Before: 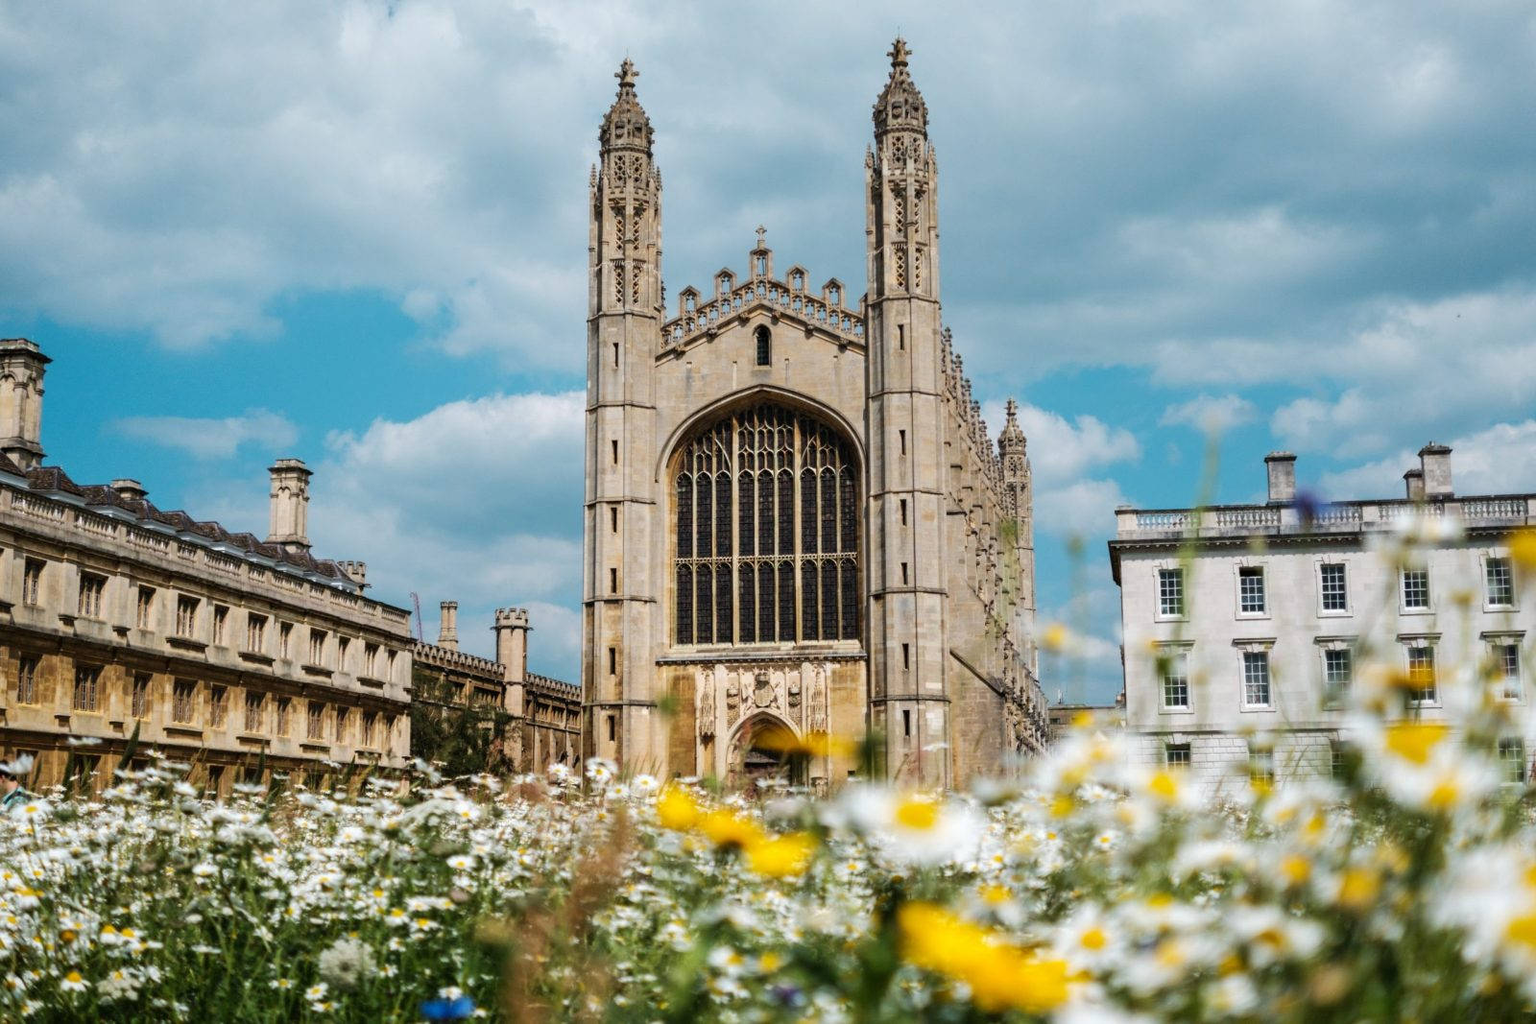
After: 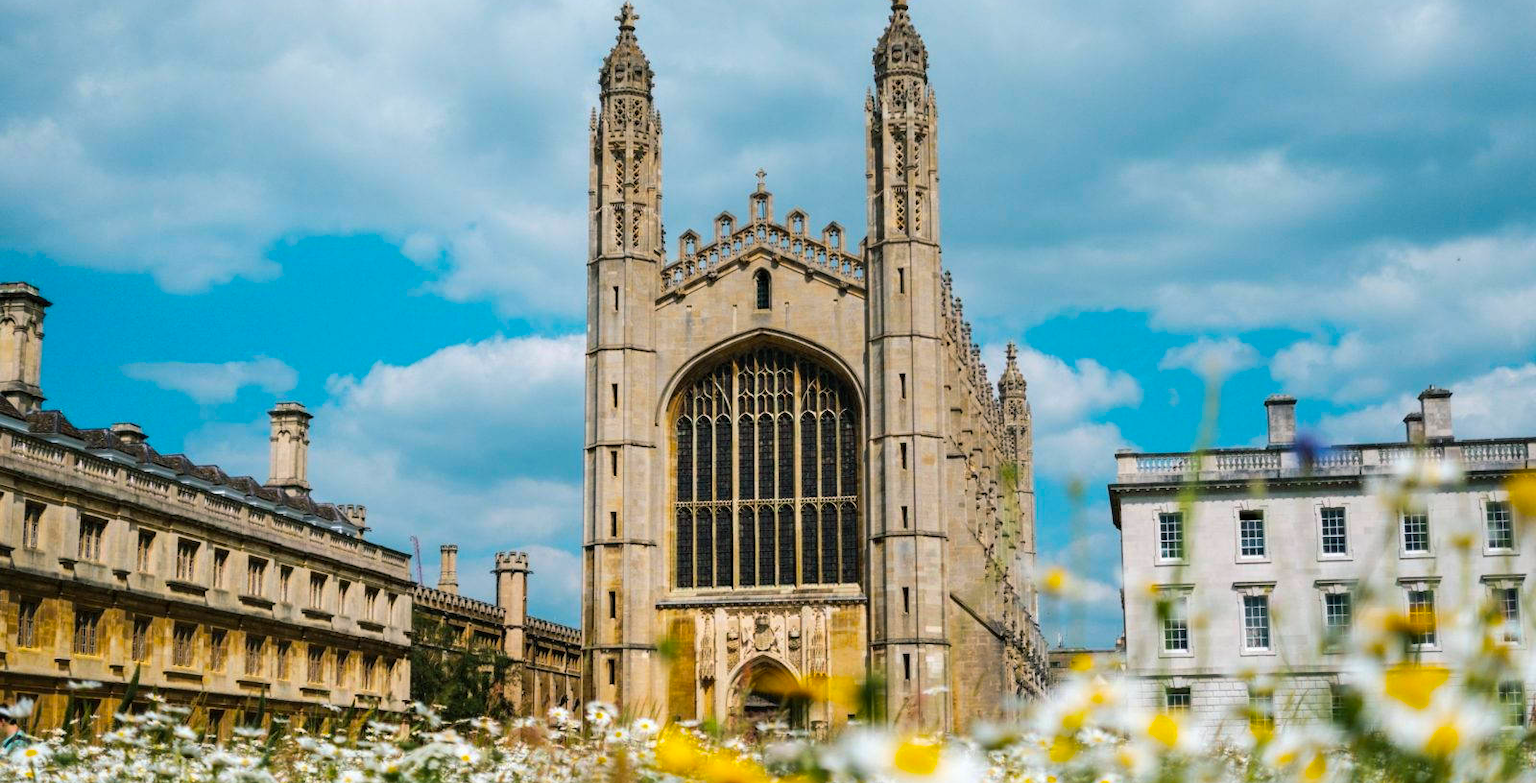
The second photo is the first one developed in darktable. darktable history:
crop: top 5.59%, bottom 17.854%
color balance rgb: shadows lift › chroma 2.758%, shadows lift › hue 190.87°, linear chroma grading › shadows -29.536%, linear chroma grading › global chroma 35.463%, perceptual saturation grading › global saturation 10.595%
